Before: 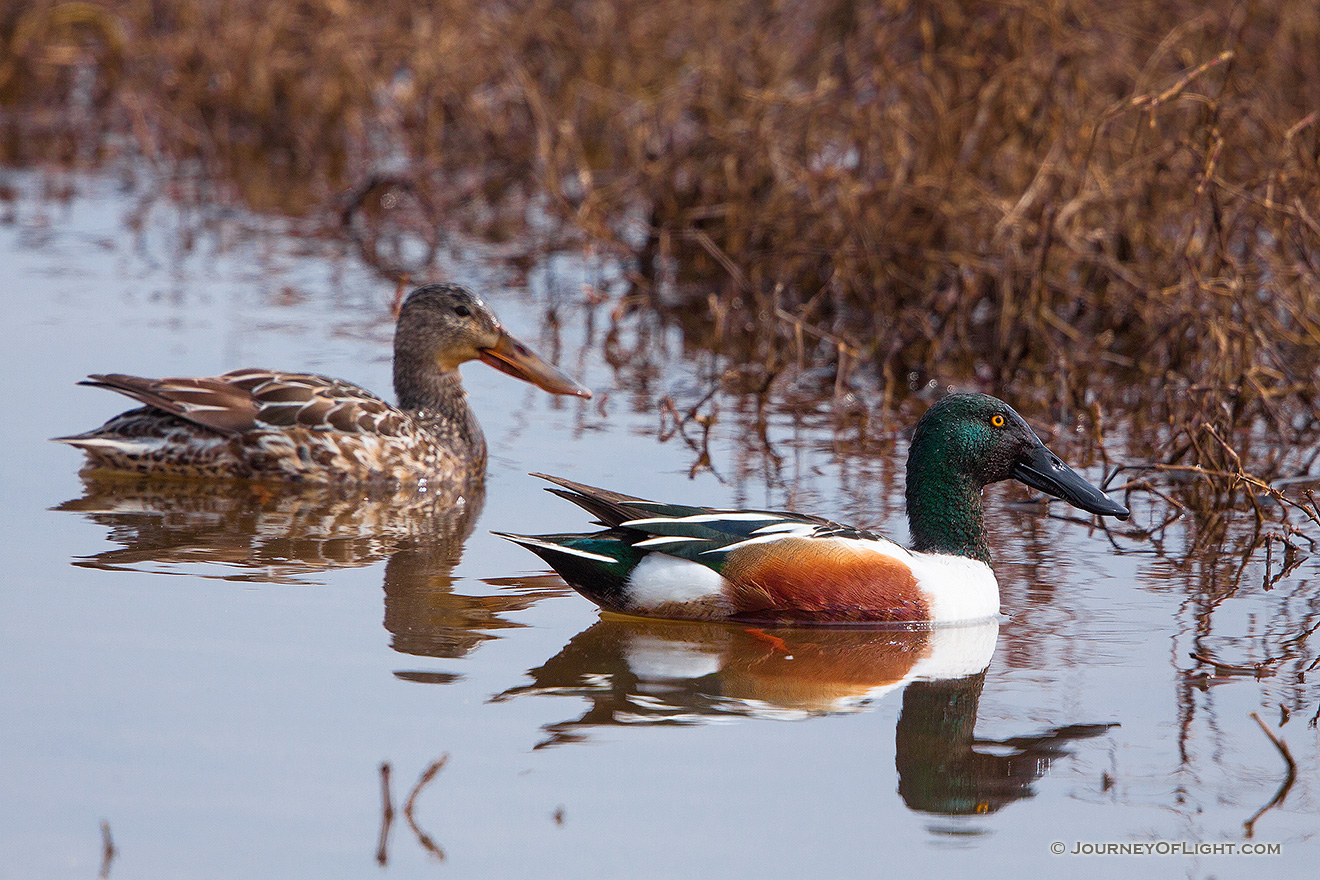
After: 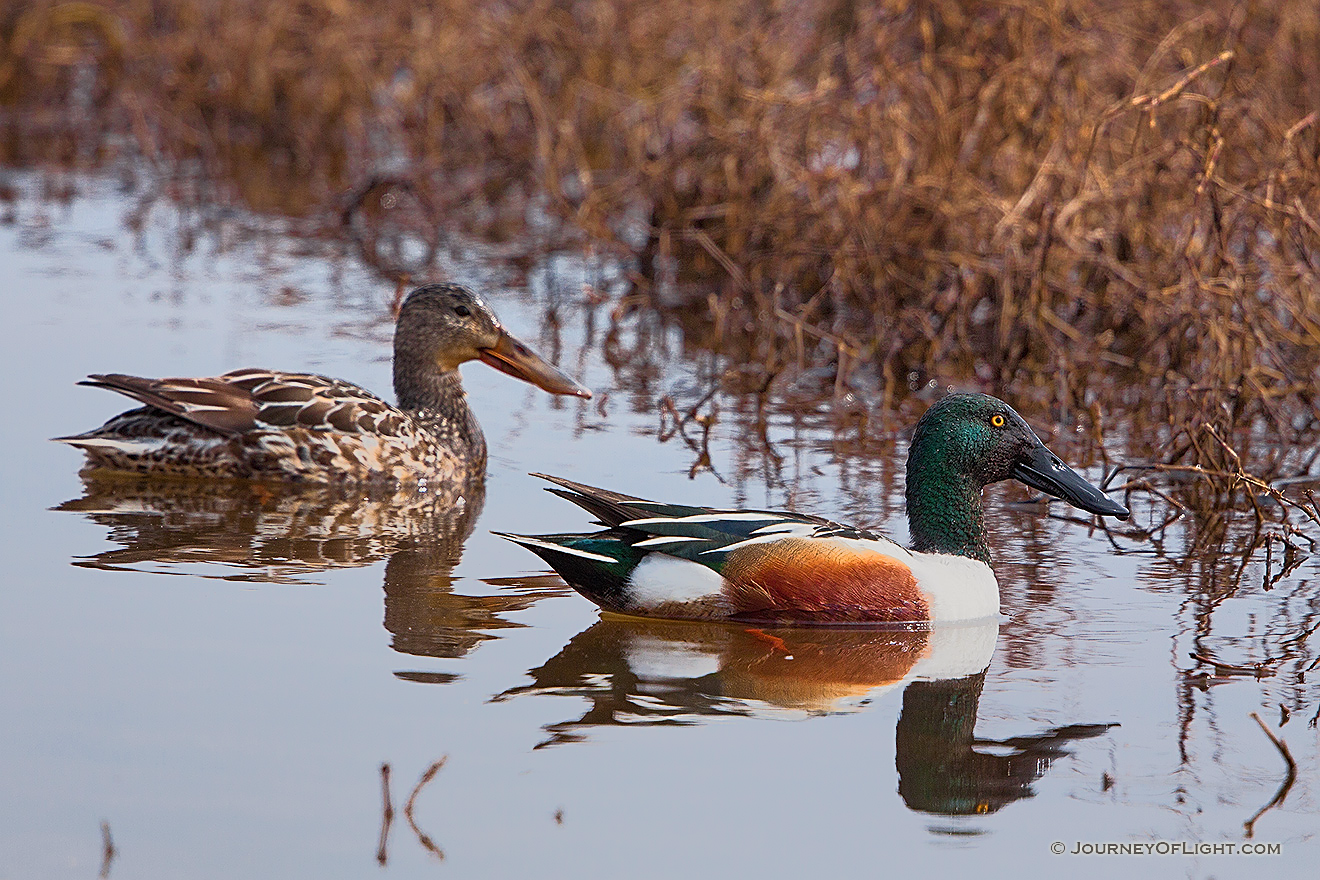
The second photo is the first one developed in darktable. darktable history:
sharpen: on, module defaults
color calibration: x 0.342, y 0.356, temperature 5122 K
tone equalizer: -7 EV -0.63 EV, -6 EV 1 EV, -5 EV -0.45 EV, -4 EV 0.43 EV, -3 EV 0.41 EV, -2 EV 0.15 EV, -1 EV -0.15 EV, +0 EV -0.39 EV, smoothing diameter 25%, edges refinement/feathering 10, preserve details guided filter
